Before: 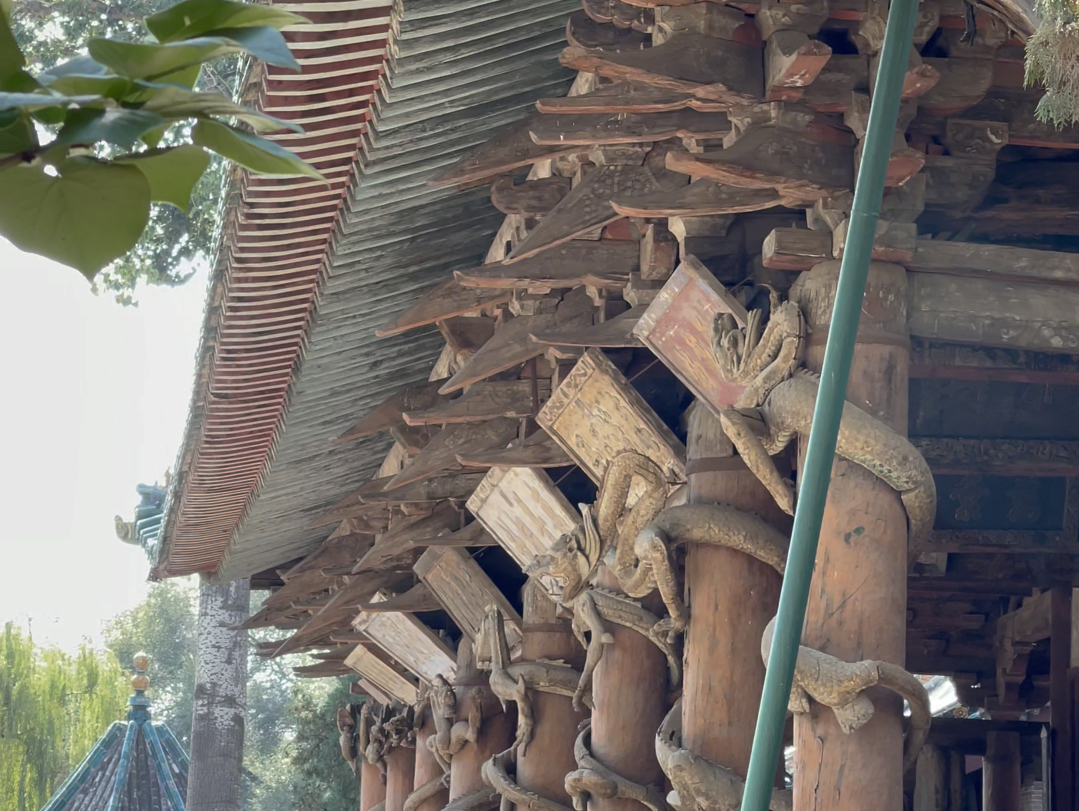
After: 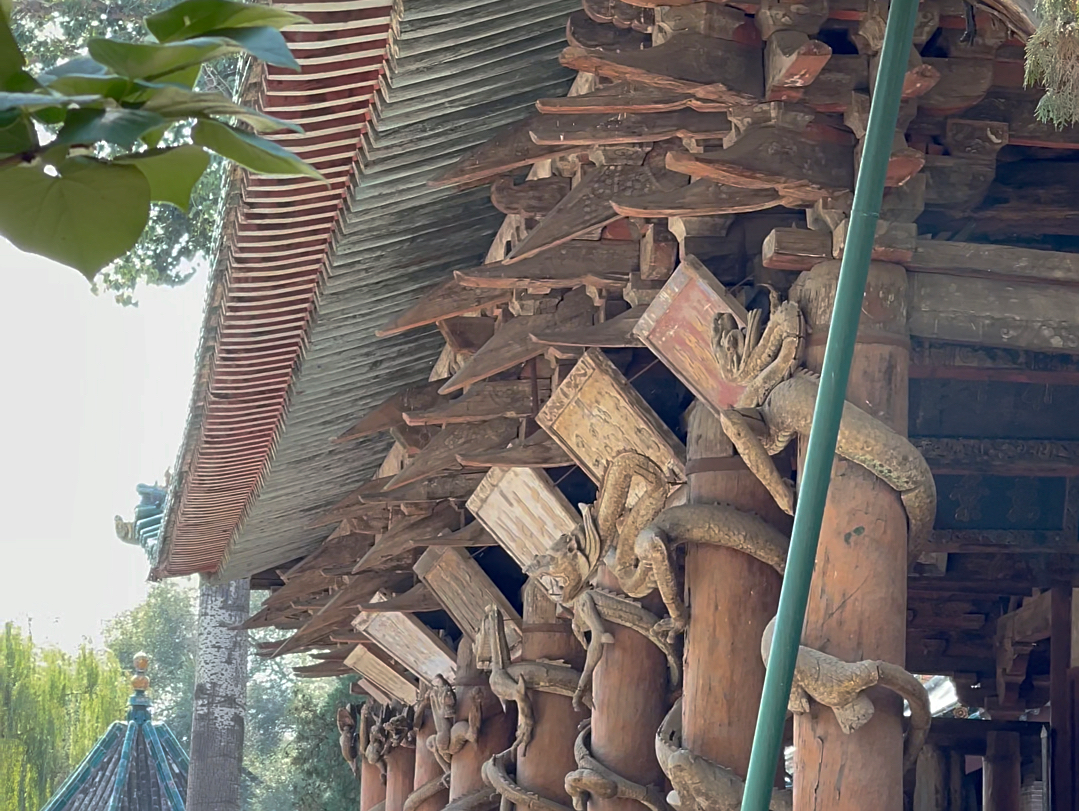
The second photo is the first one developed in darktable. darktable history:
sharpen: radius 2.156, amount 0.382, threshold 0.175
